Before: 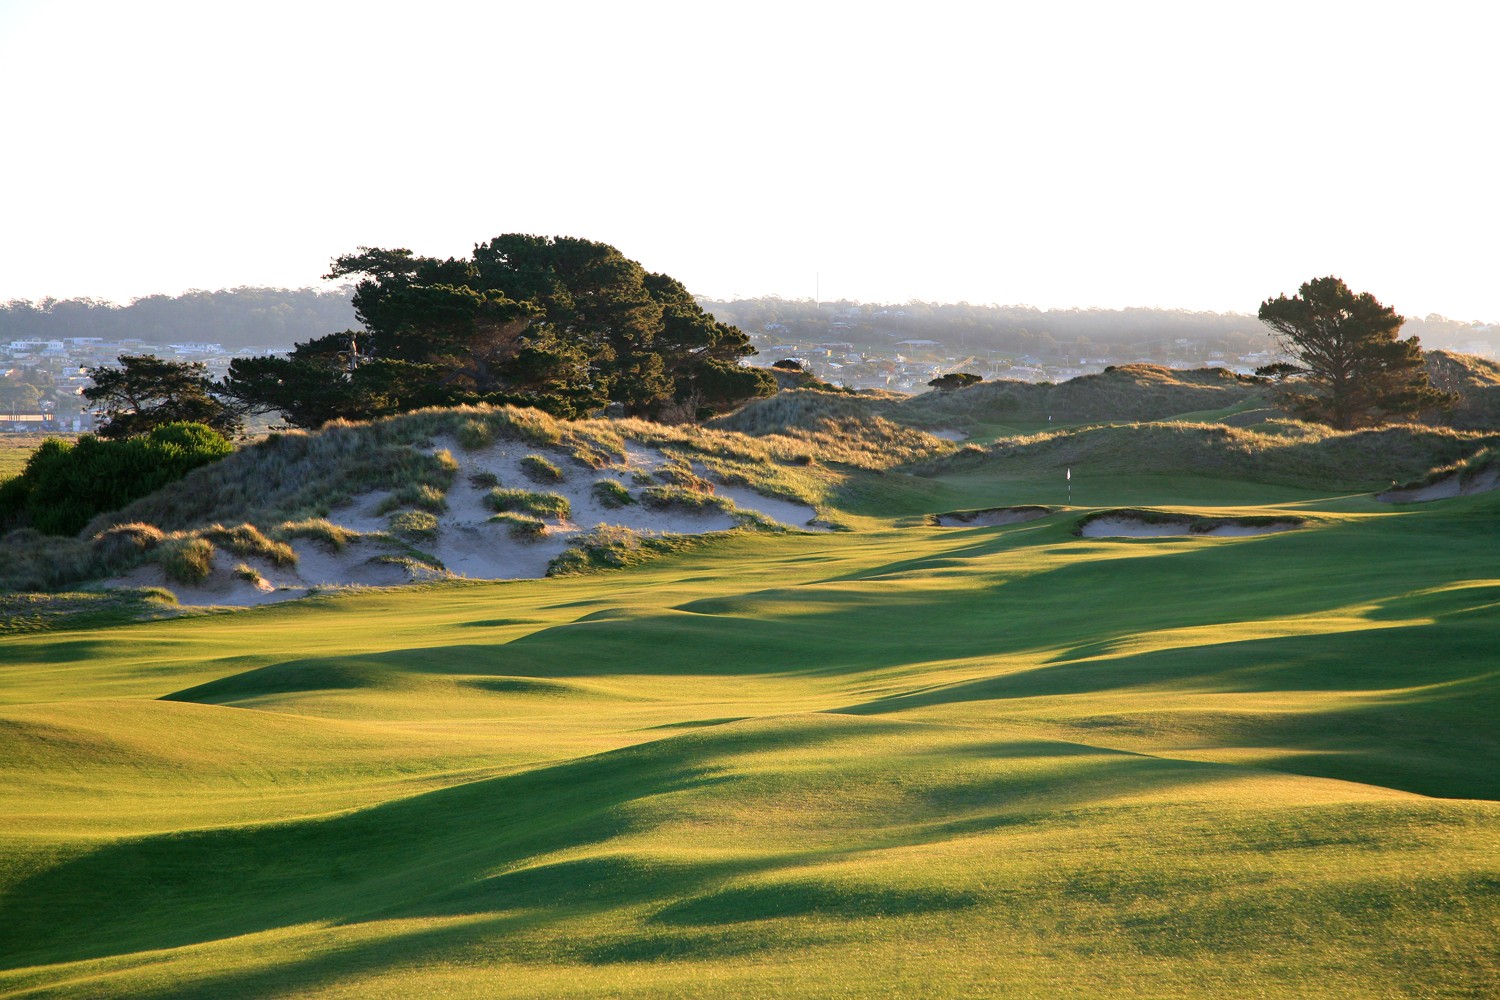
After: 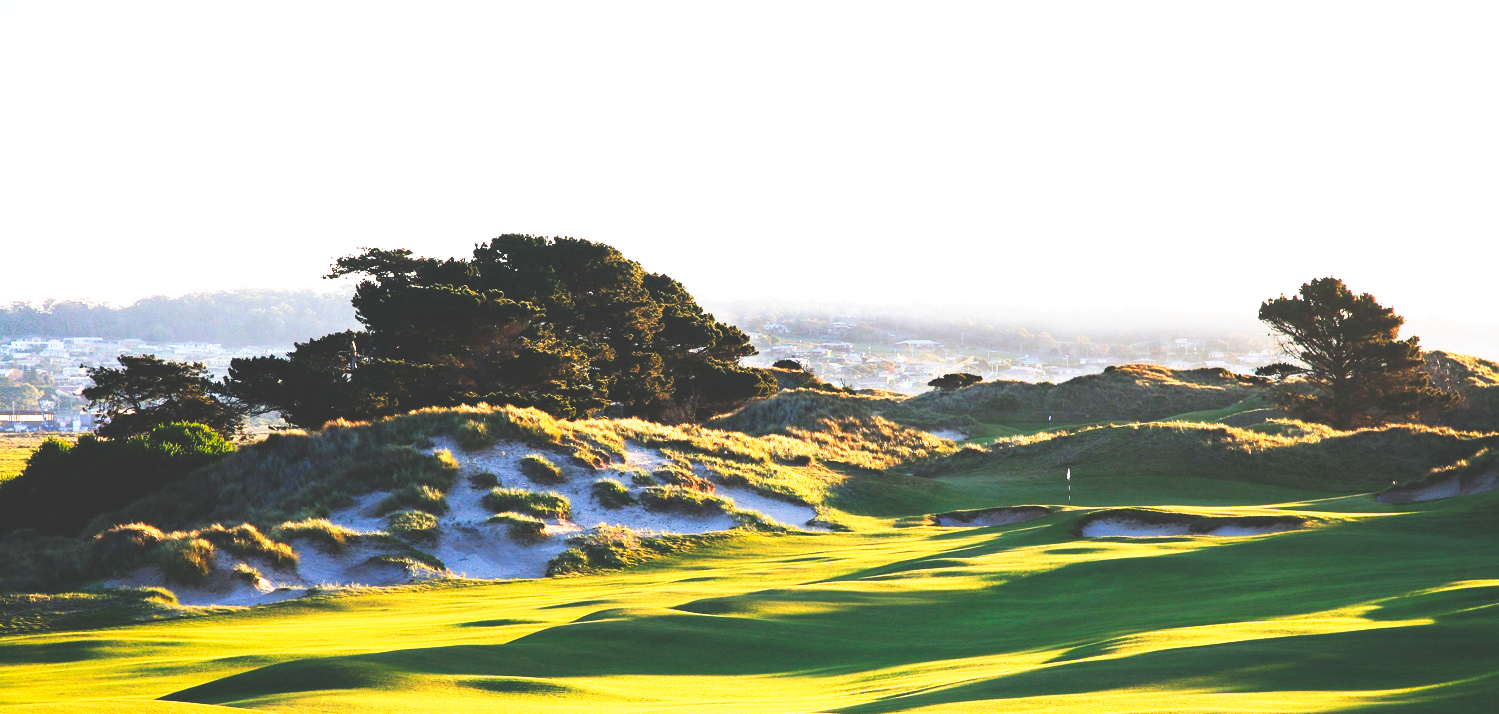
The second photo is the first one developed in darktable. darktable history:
crop: right 0.001%, bottom 28.541%
base curve: curves: ch0 [(0, 0.036) (0.007, 0.037) (0.604, 0.887) (1, 1)], preserve colors none
color correction: highlights b* -0.051, saturation 0.98
tone curve: curves: ch0 [(0, 0.058) (0.198, 0.188) (0.512, 0.582) (0.625, 0.754) (0.81, 0.934) (1, 1)], preserve colors none
contrast equalizer: y [[0.518, 0.517, 0.501, 0.5, 0.5, 0.5], [0.5 ×6], [0.5 ×6], [0 ×6], [0 ×6]]
haze removal: compatibility mode true, adaptive false
